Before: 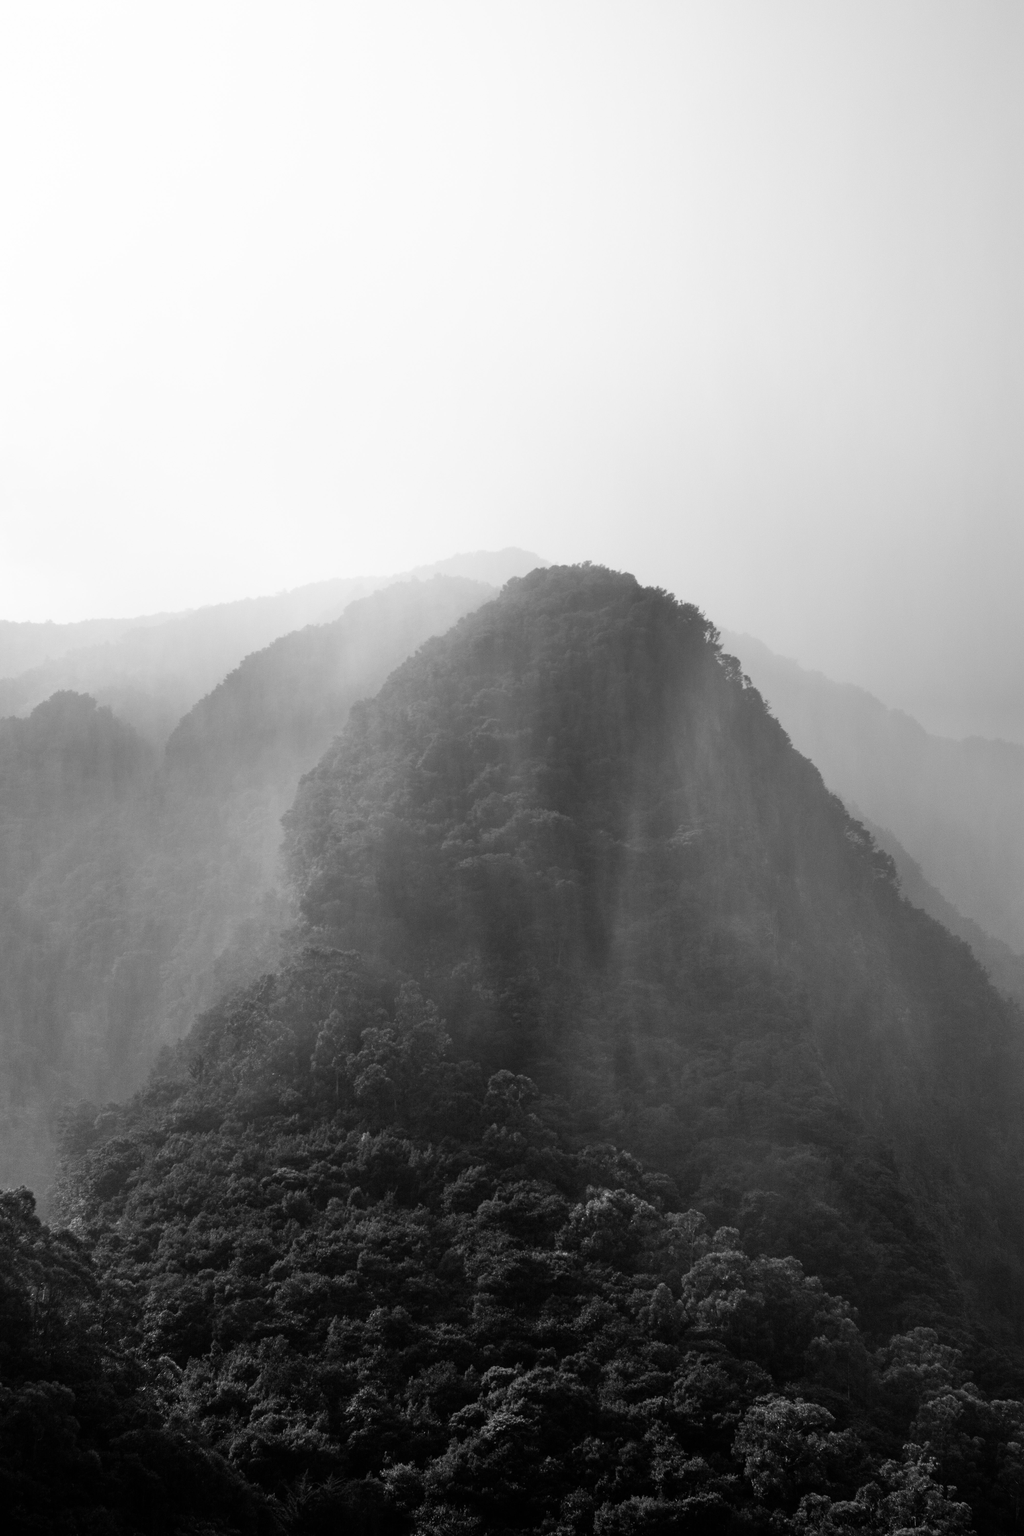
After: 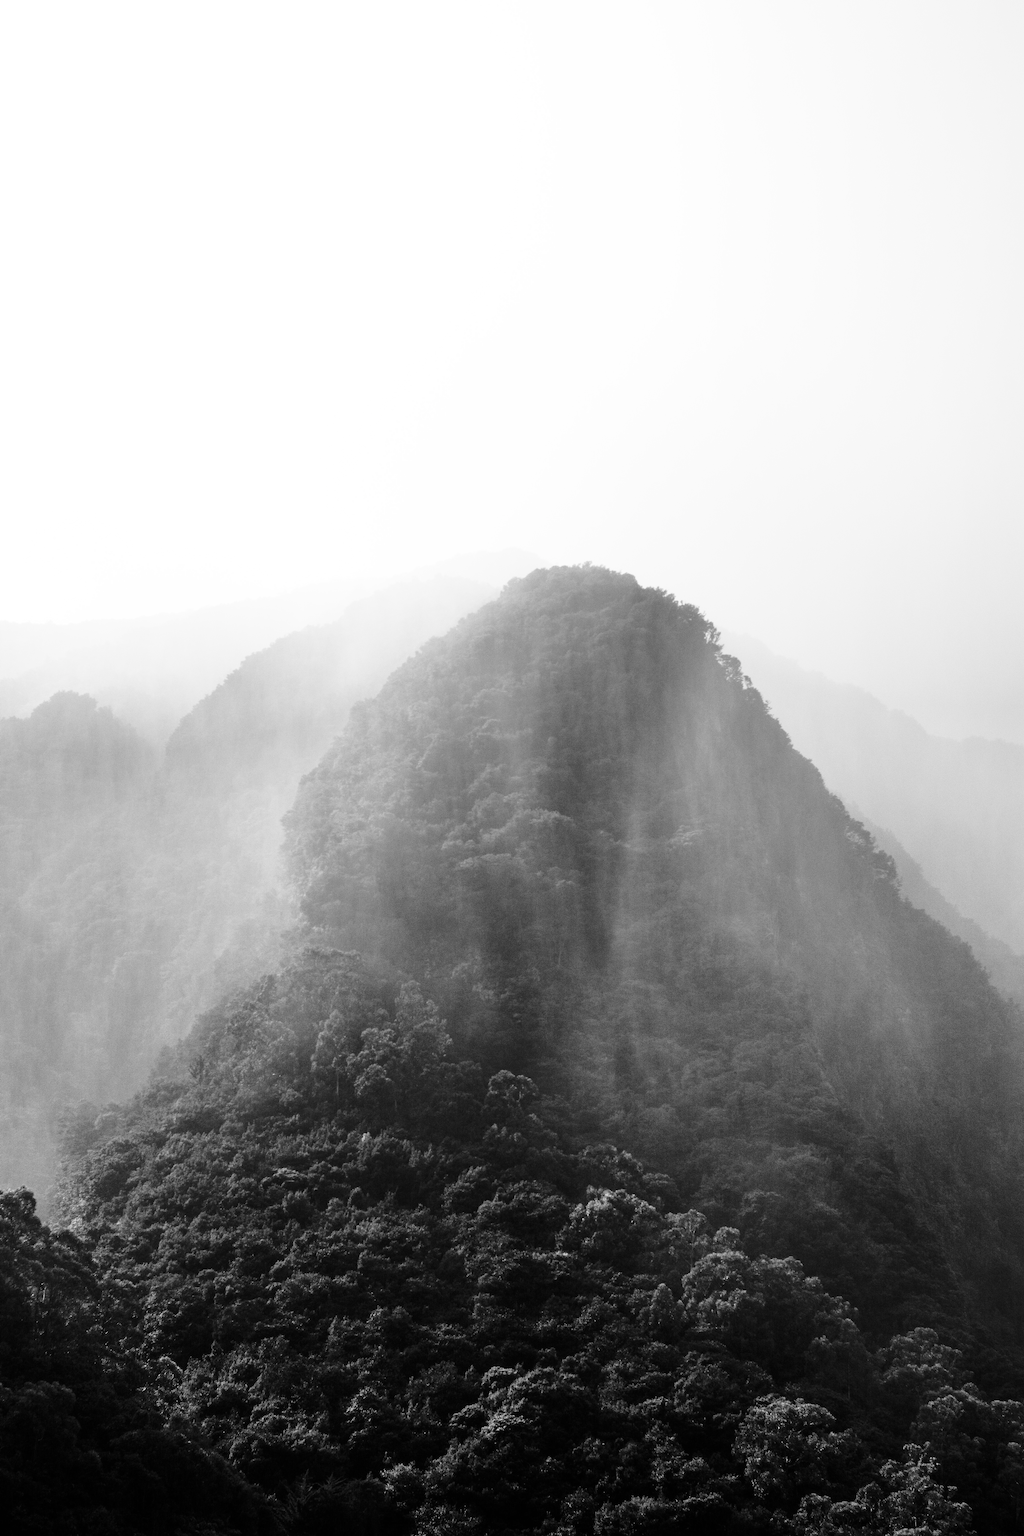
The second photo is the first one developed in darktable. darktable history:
base curve: curves: ch0 [(0, 0) (0.032, 0.037) (0.105, 0.228) (0.435, 0.76) (0.856, 0.983) (1, 1)], preserve colors none
color balance rgb: perceptual saturation grading › global saturation 30%, global vibrance 10%
